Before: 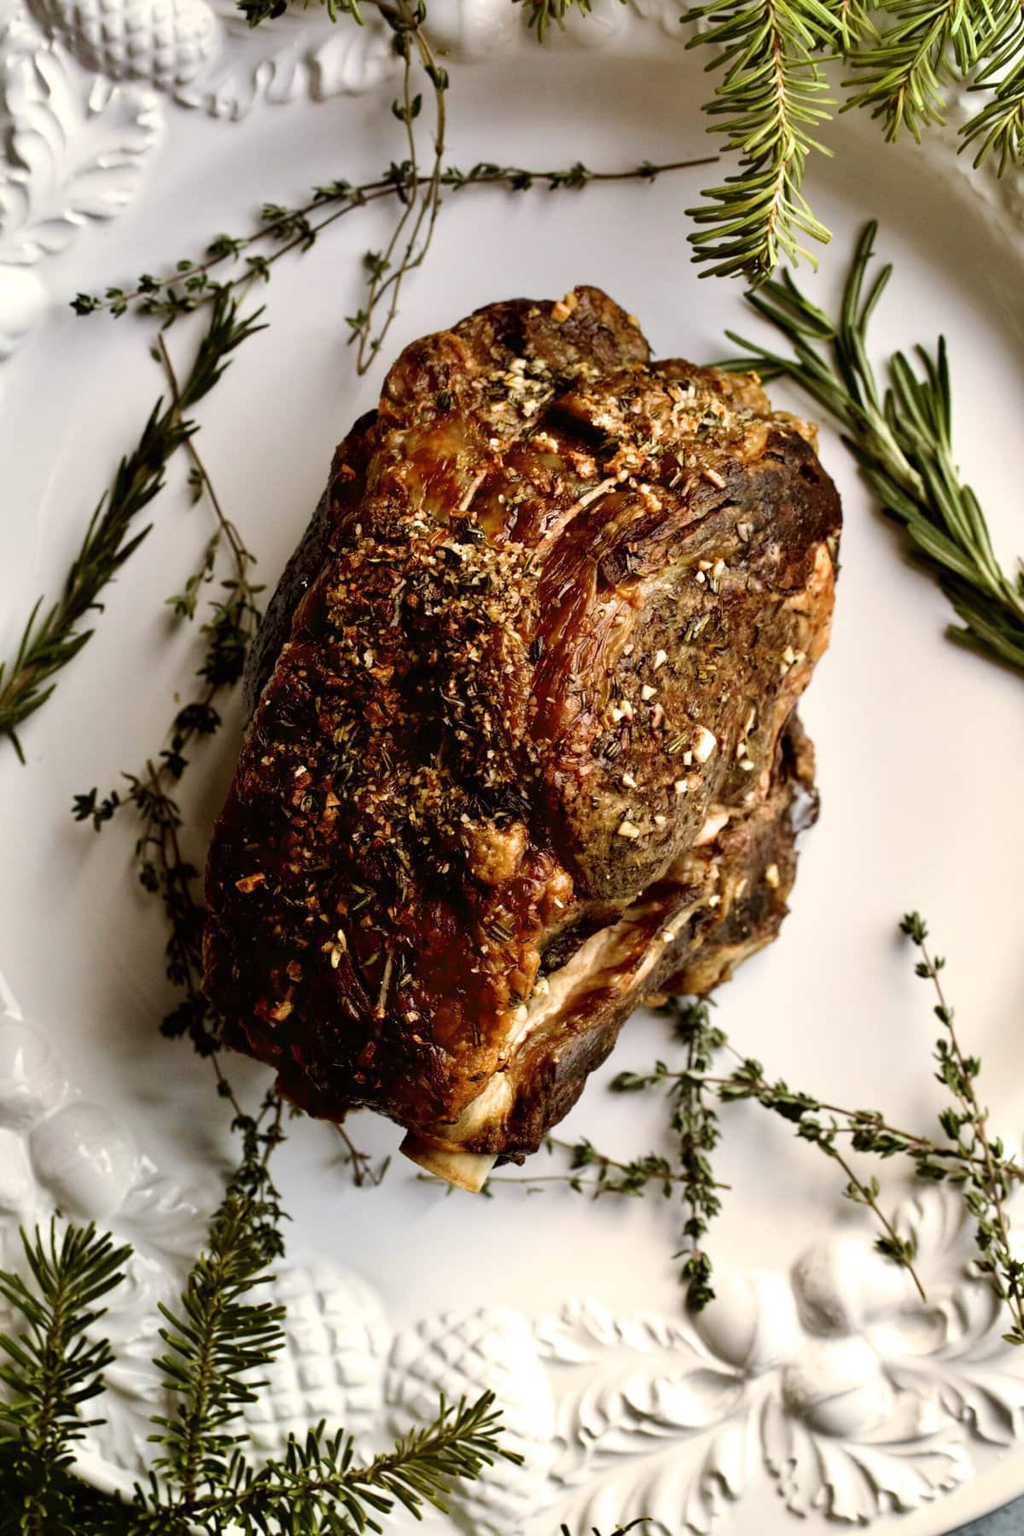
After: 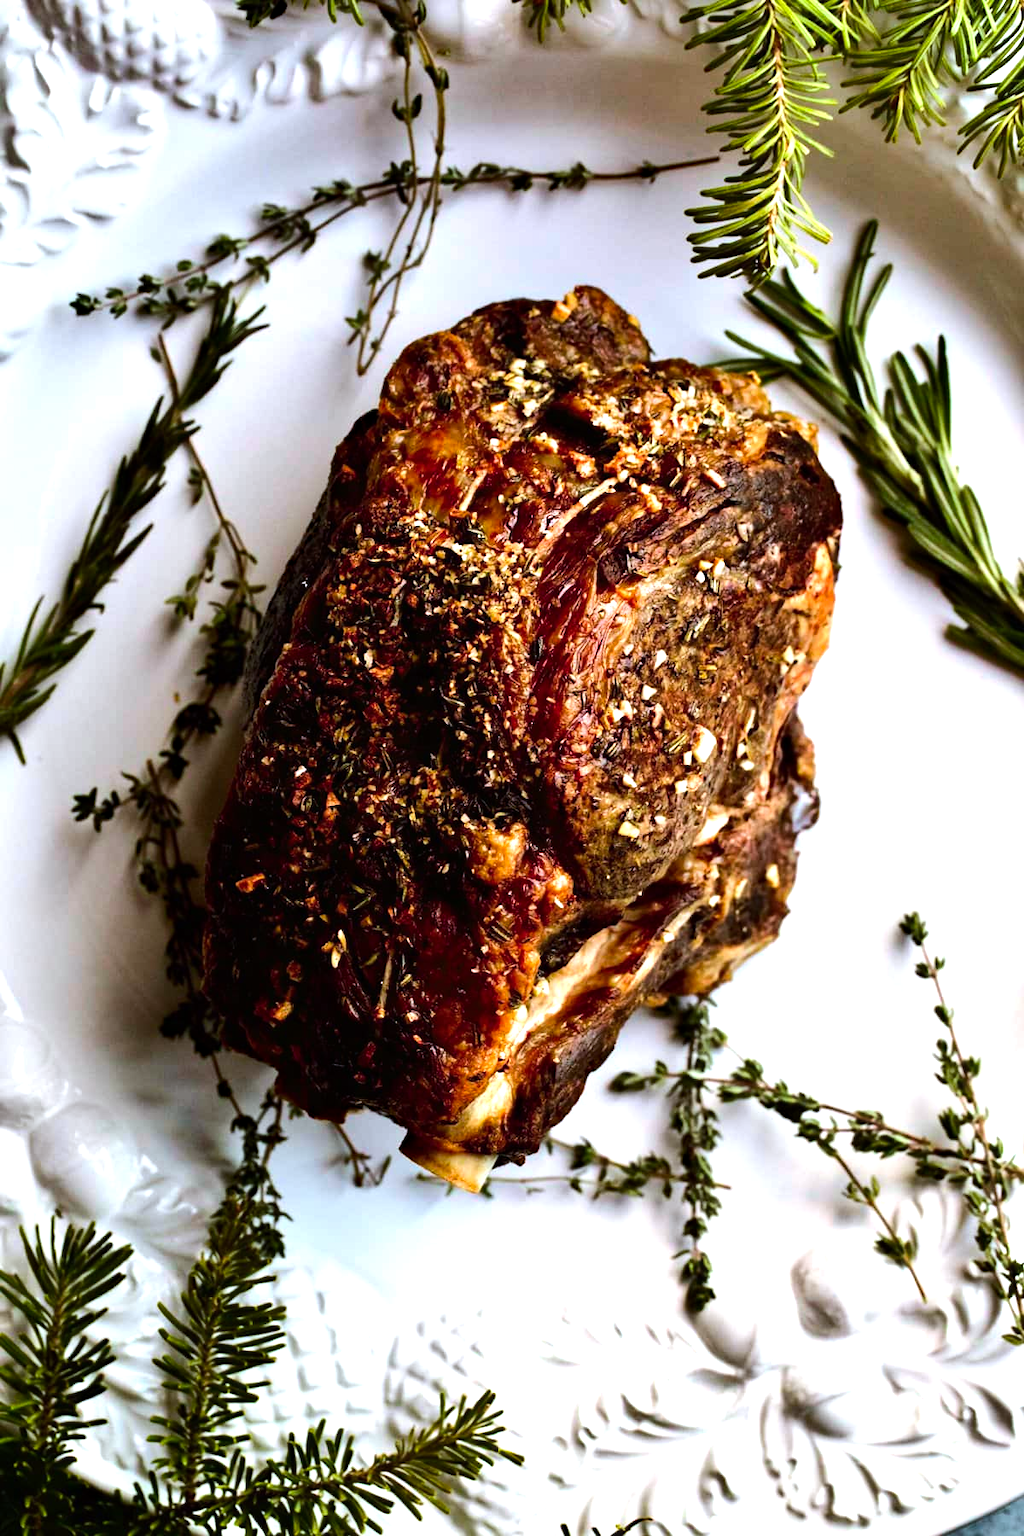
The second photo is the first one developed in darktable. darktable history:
color calibration: output R [0.972, 0.068, -0.094, 0], output G [-0.178, 1.216, -0.086, 0], output B [0.095, -0.136, 0.98, 0], illuminant custom, x 0.371, y 0.381, temperature 4283.16 K
haze removal: adaptive false
tone equalizer: -8 EV -0.75 EV, -7 EV -0.7 EV, -6 EV -0.6 EV, -5 EV -0.4 EV, -3 EV 0.4 EV, -2 EV 0.6 EV, -1 EV 0.7 EV, +0 EV 0.75 EV, edges refinement/feathering 500, mask exposure compensation -1.57 EV, preserve details no
